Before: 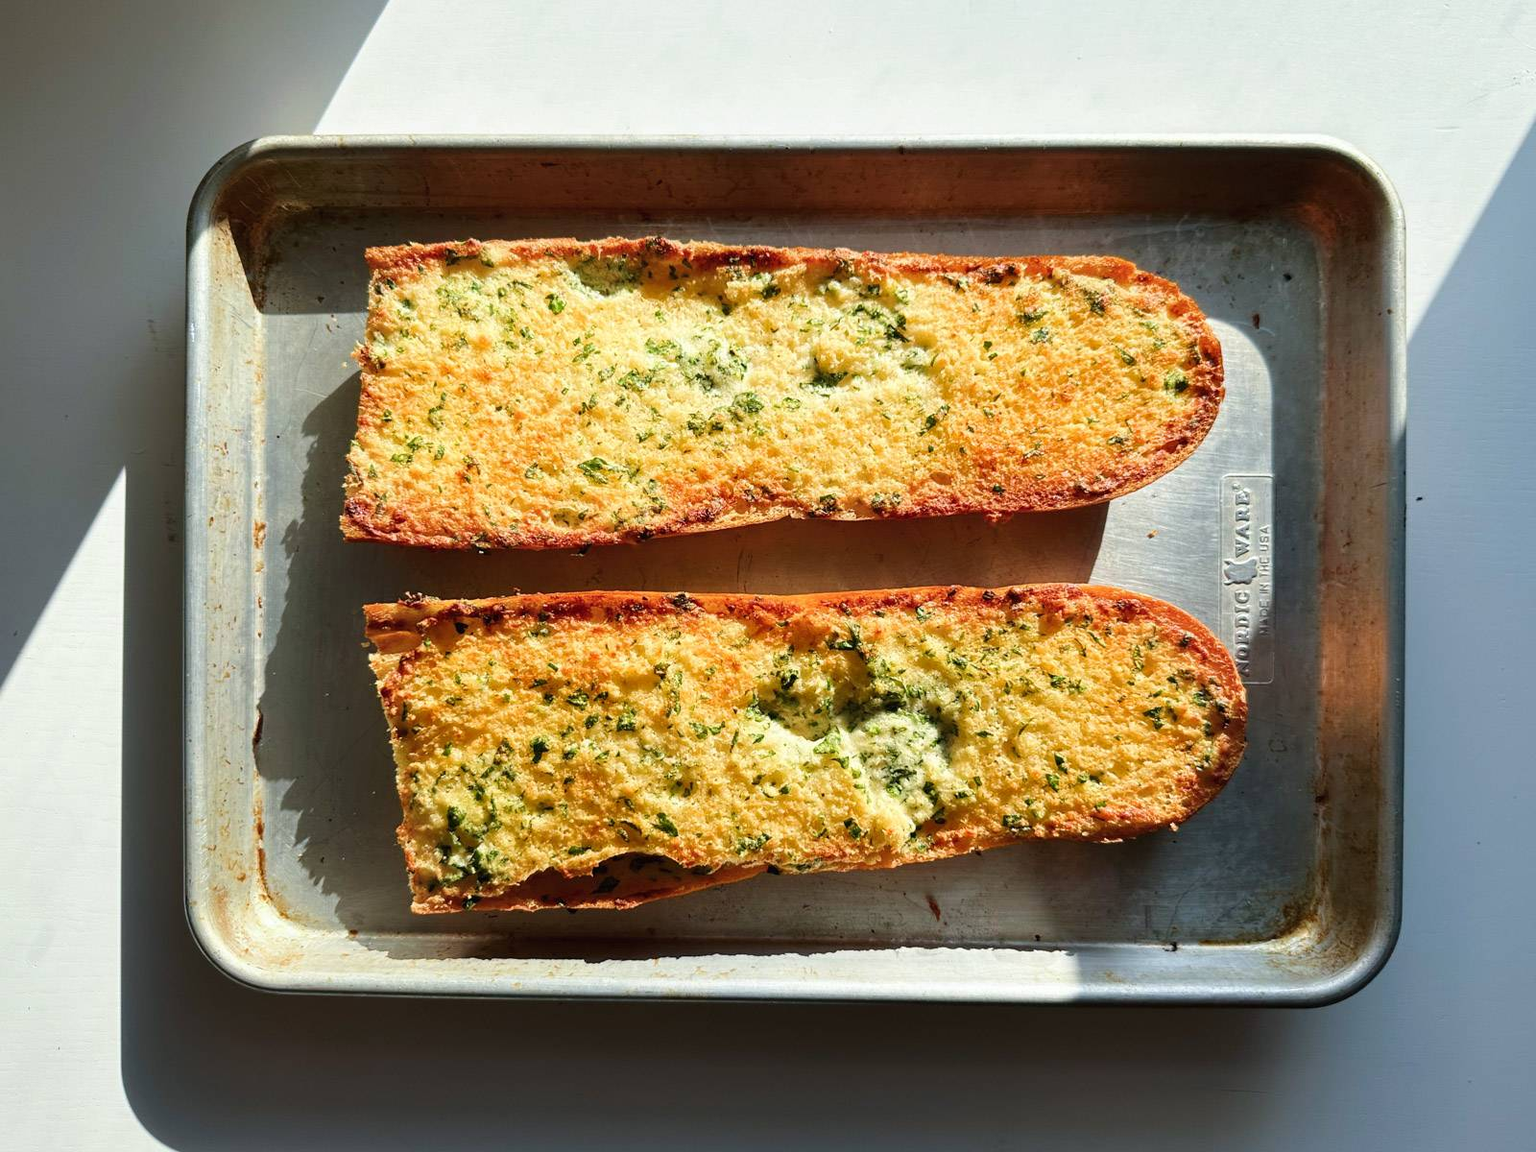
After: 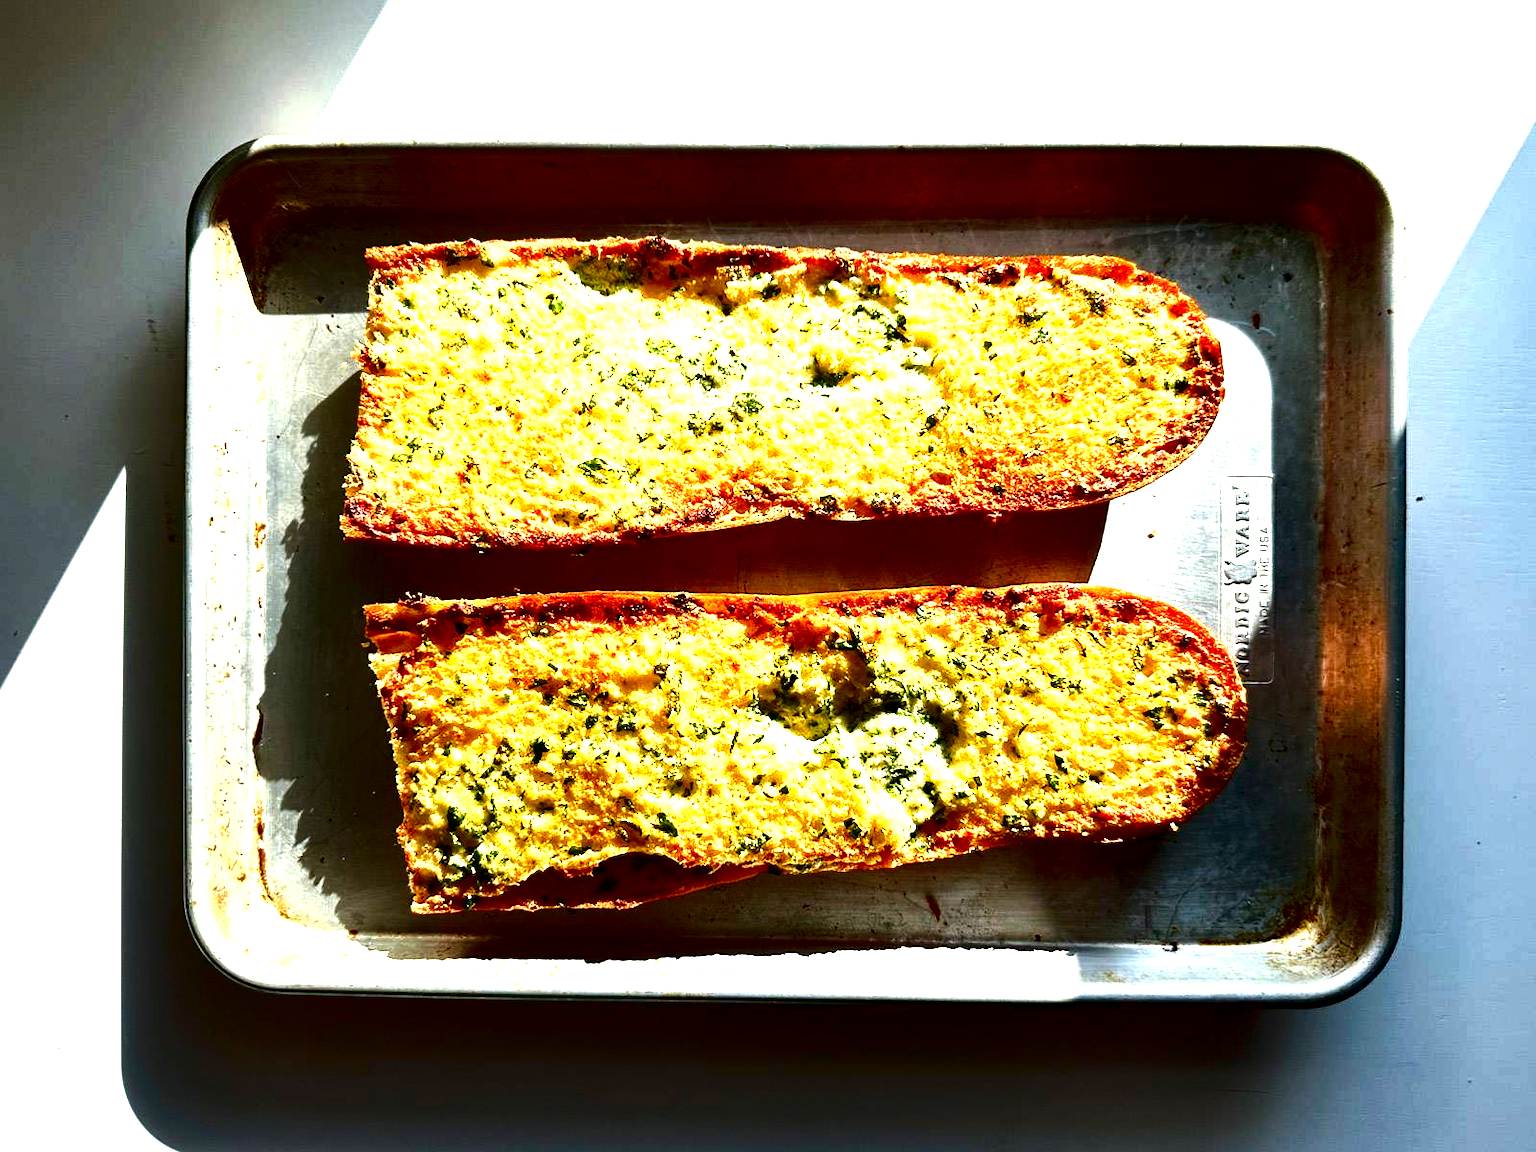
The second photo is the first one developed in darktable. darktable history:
contrast brightness saturation: contrast 0.24, brightness -0.226, saturation 0.149
levels: levels [0, 0.352, 0.703]
local contrast: mode bilateral grid, contrast 25, coarseness 60, detail 152%, midtone range 0.2
